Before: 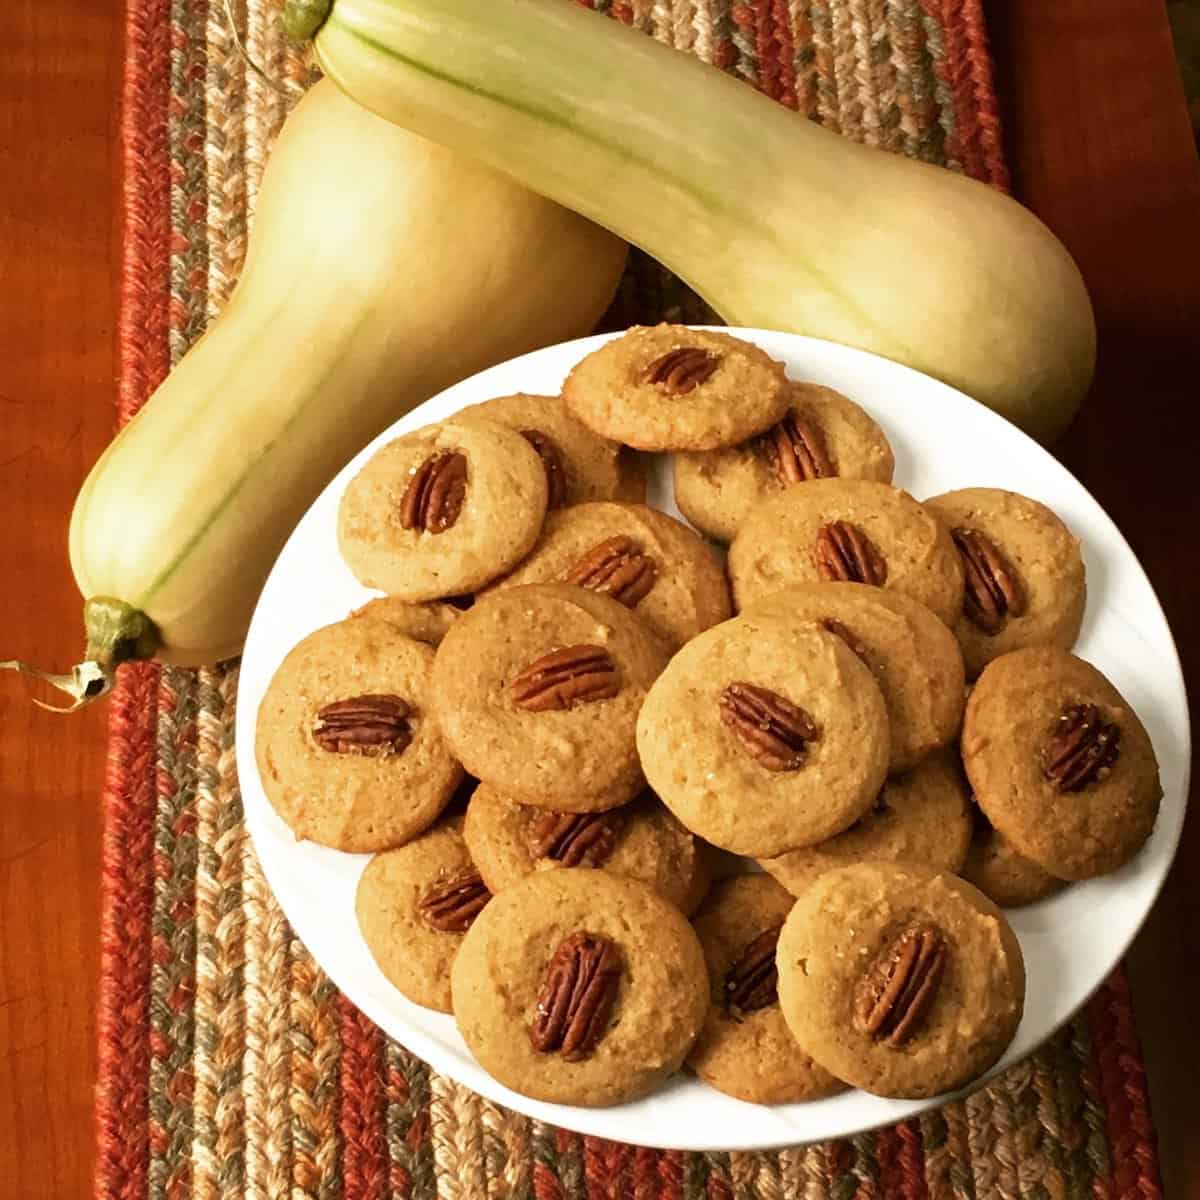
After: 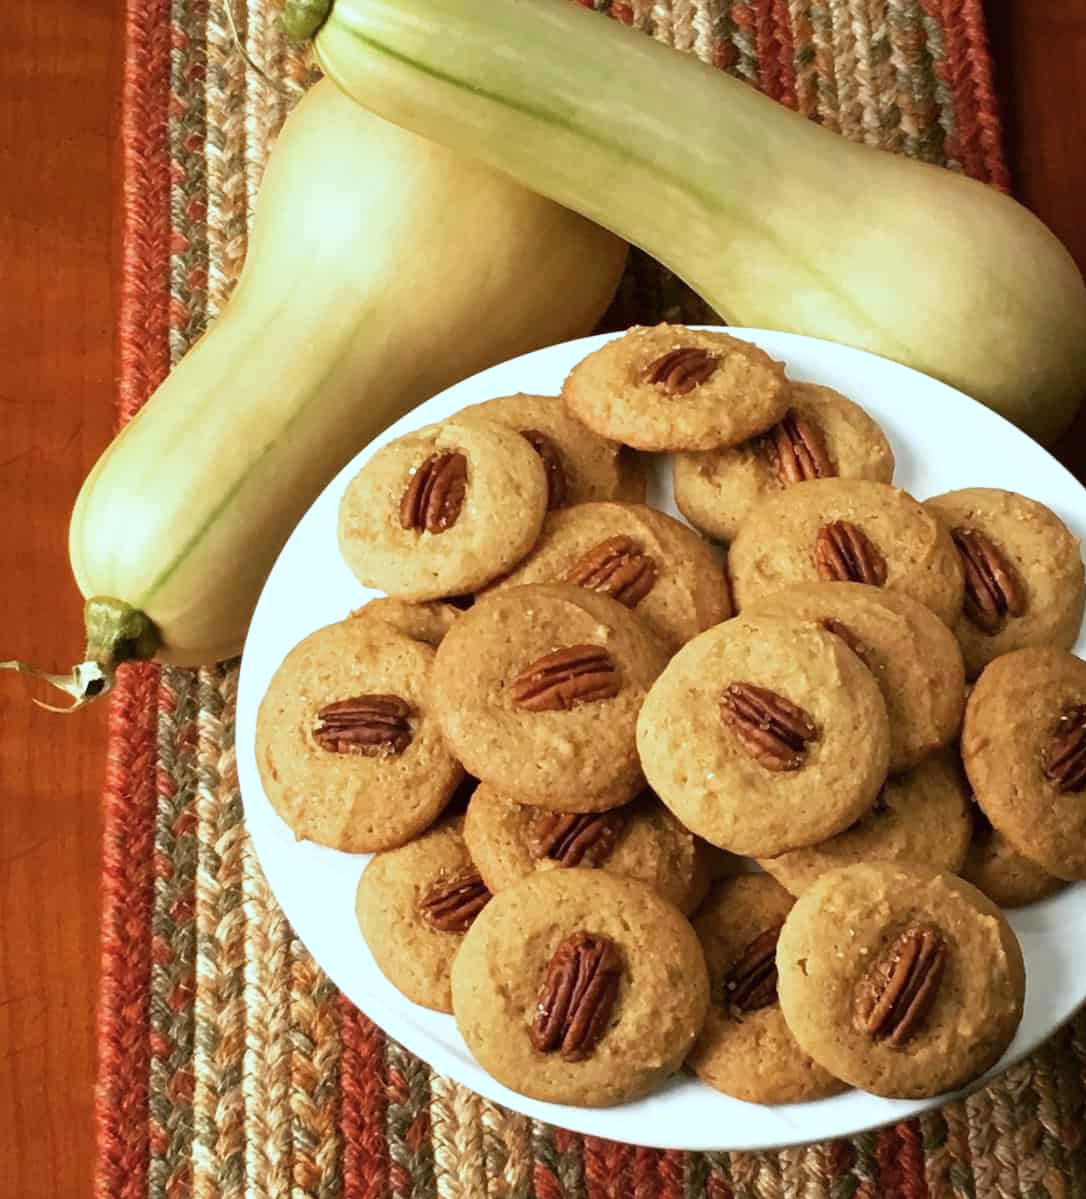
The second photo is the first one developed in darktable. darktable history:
crop: right 9.474%, bottom 0.016%
color calibration: gray › normalize channels true, illuminant F (fluorescent), F source F9 (Cool White Deluxe 4150 K) – high CRI, x 0.374, y 0.373, temperature 4159.37 K, gamut compression 0
tone equalizer: on, module defaults
